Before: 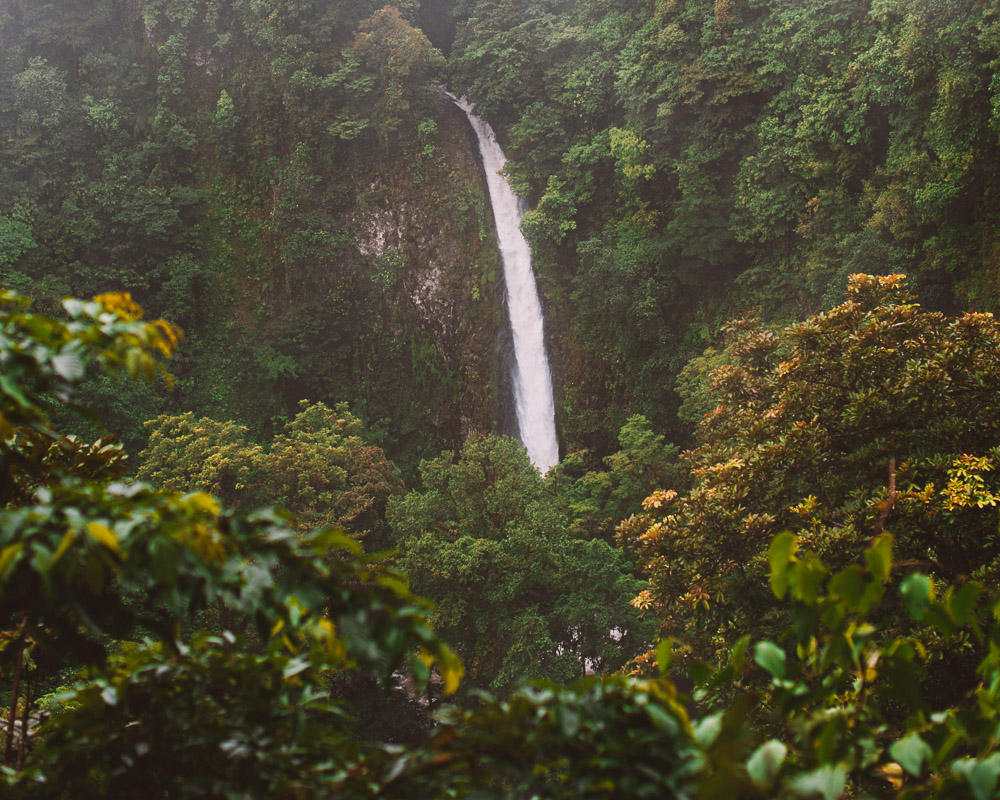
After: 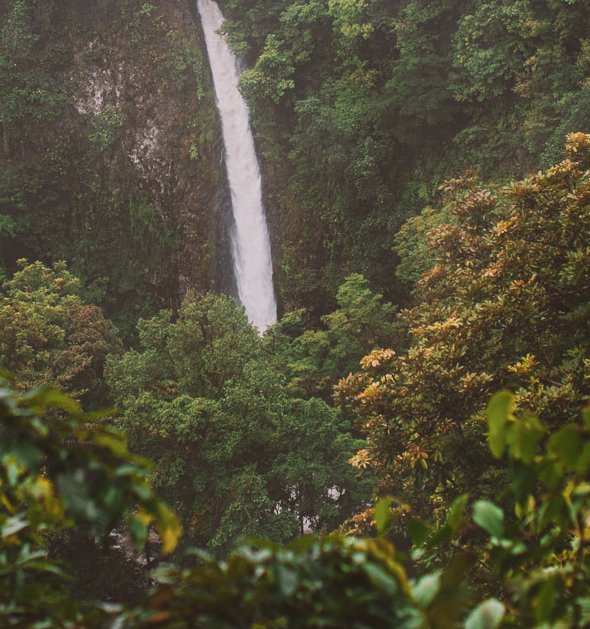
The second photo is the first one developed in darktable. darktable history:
color balance: contrast -15%
local contrast: detail 115%
color balance rgb: global vibrance -1%, saturation formula JzAzBz (2021)
crop and rotate: left 28.256%, top 17.734%, right 12.656%, bottom 3.573%
